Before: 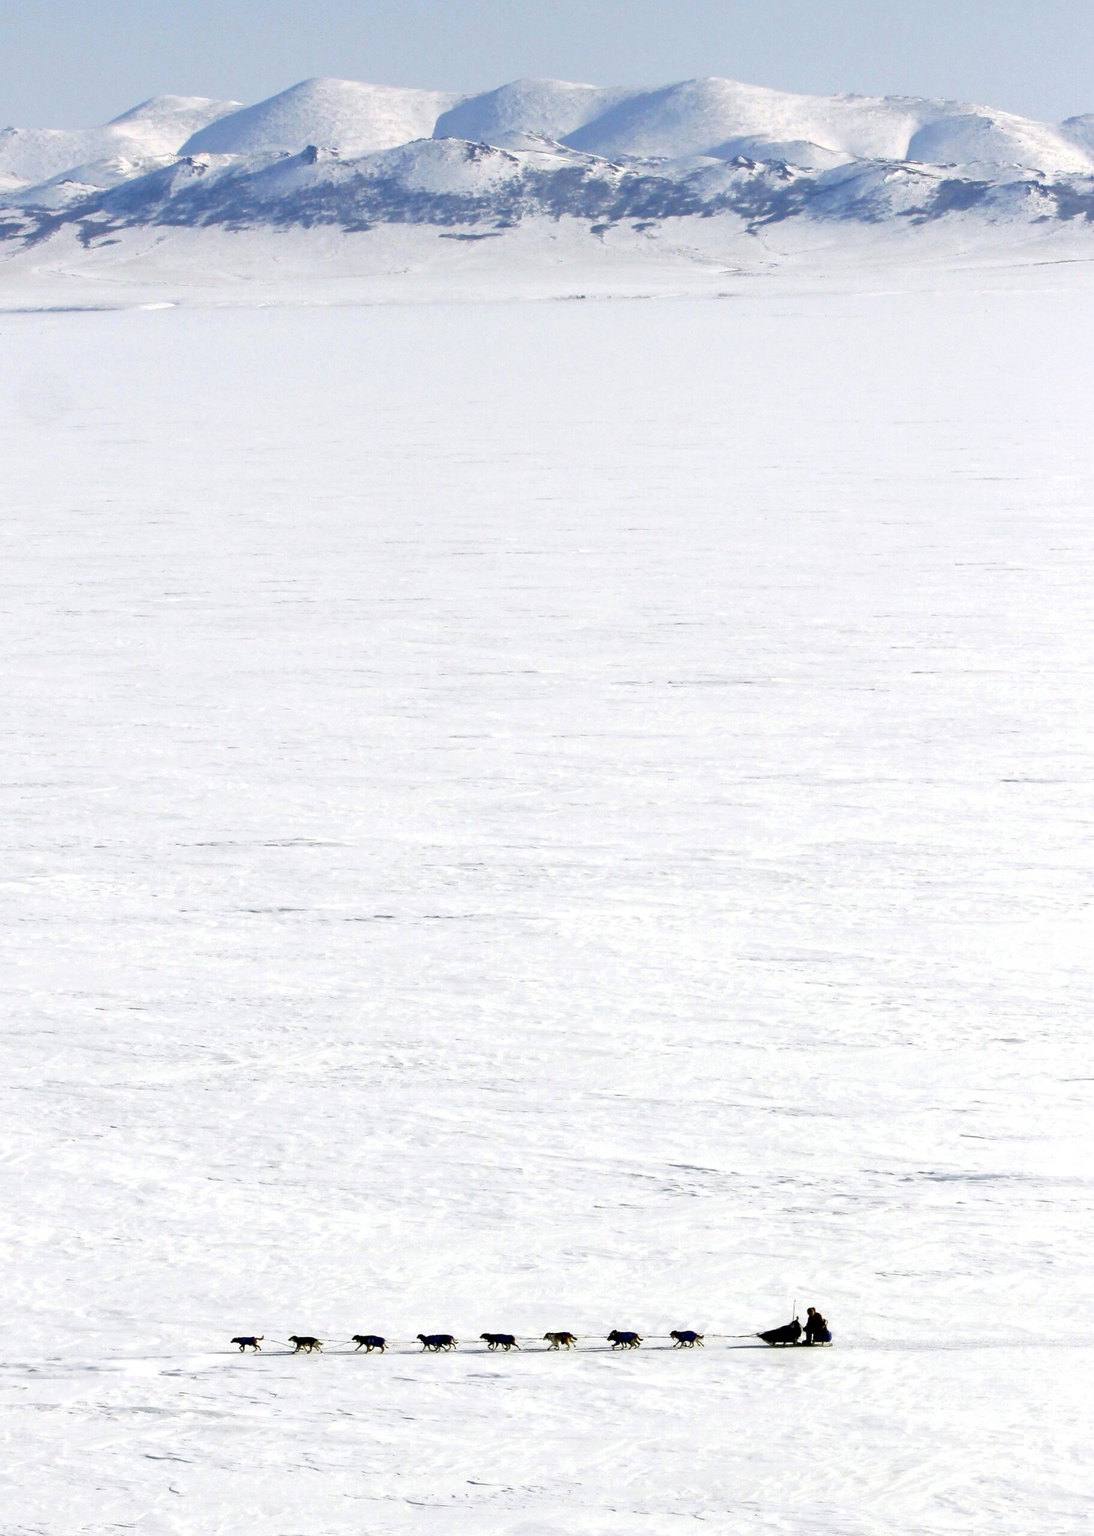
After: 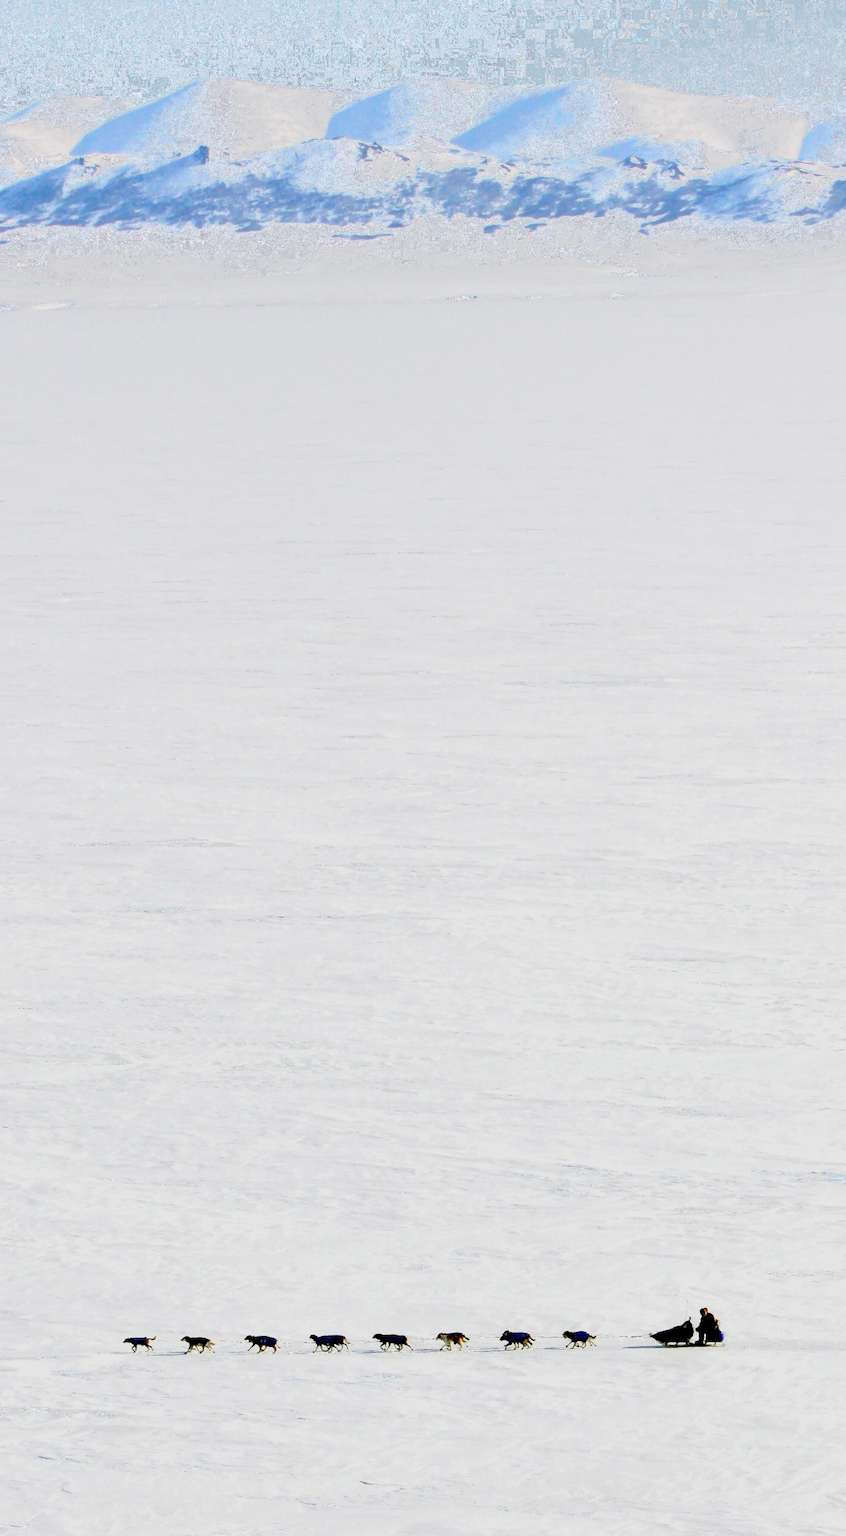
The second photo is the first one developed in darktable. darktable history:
filmic rgb: black relative exposure -15.12 EV, white relative exposure 3 EV, target black luminance 0%, hardness 9.35, latitude 98.82%, contrast 0.915, shadows ↔ highlights balance 0.524%, iterations of high-quality reconstruction 0
color balance rgb: perceptual saturation grading › global saturation 0.443%
crop: left 9.87%, right 12.808%
exposure: black level correction 0, exposure 1.107 EV, compensate exposure bias true, compensate highlight preservation false
